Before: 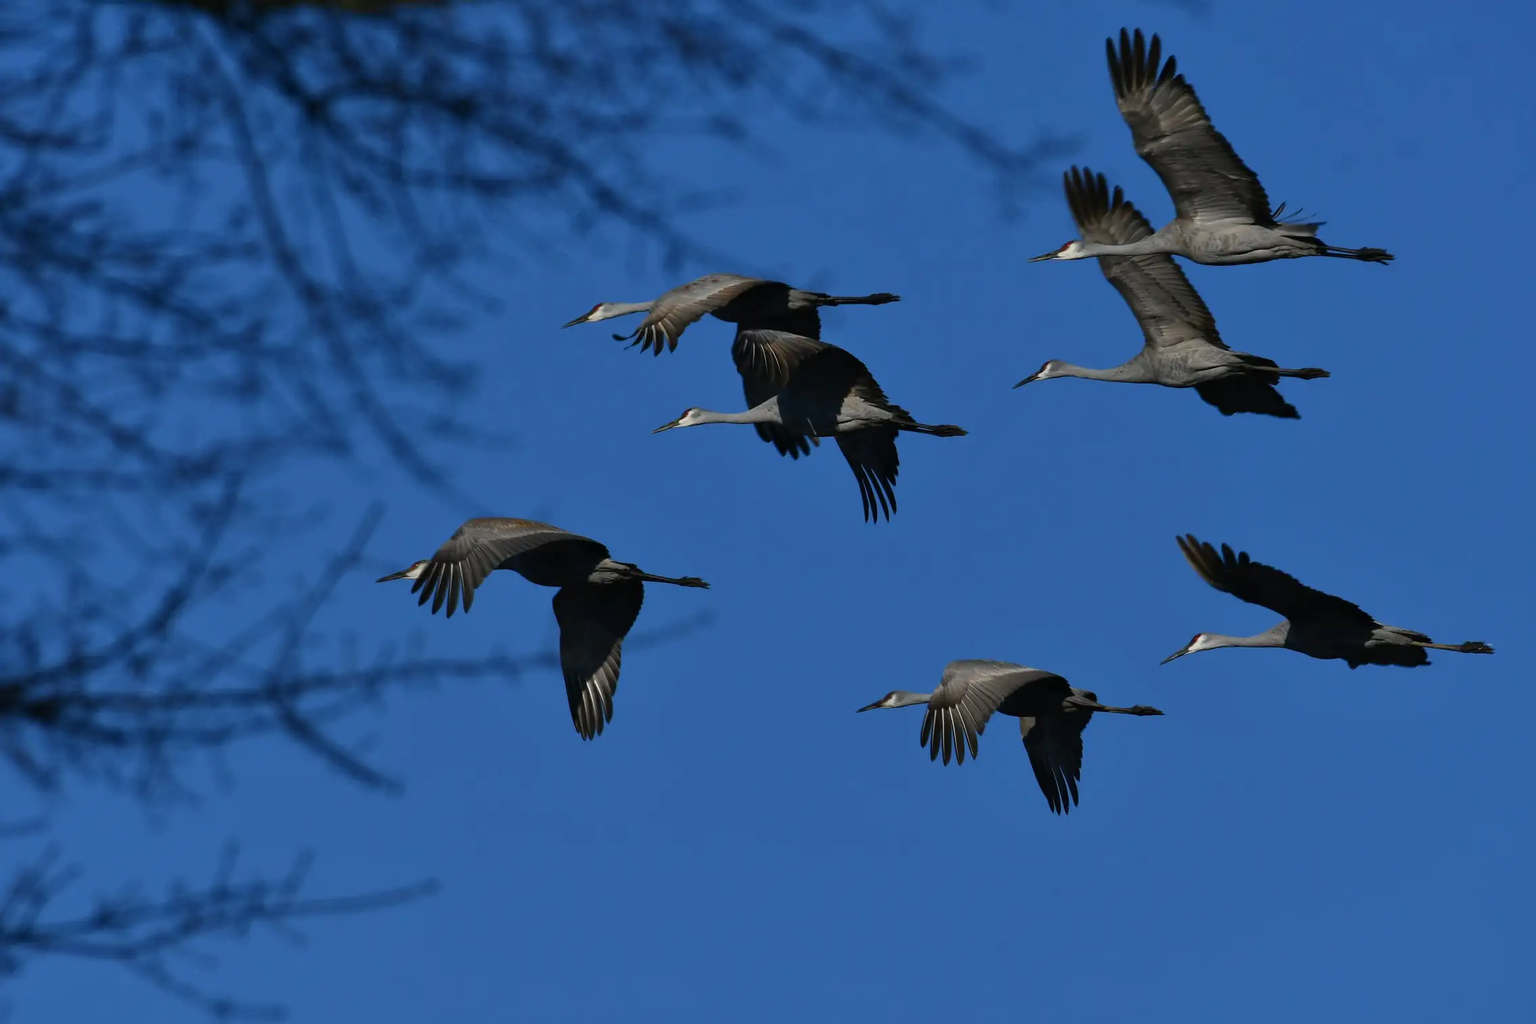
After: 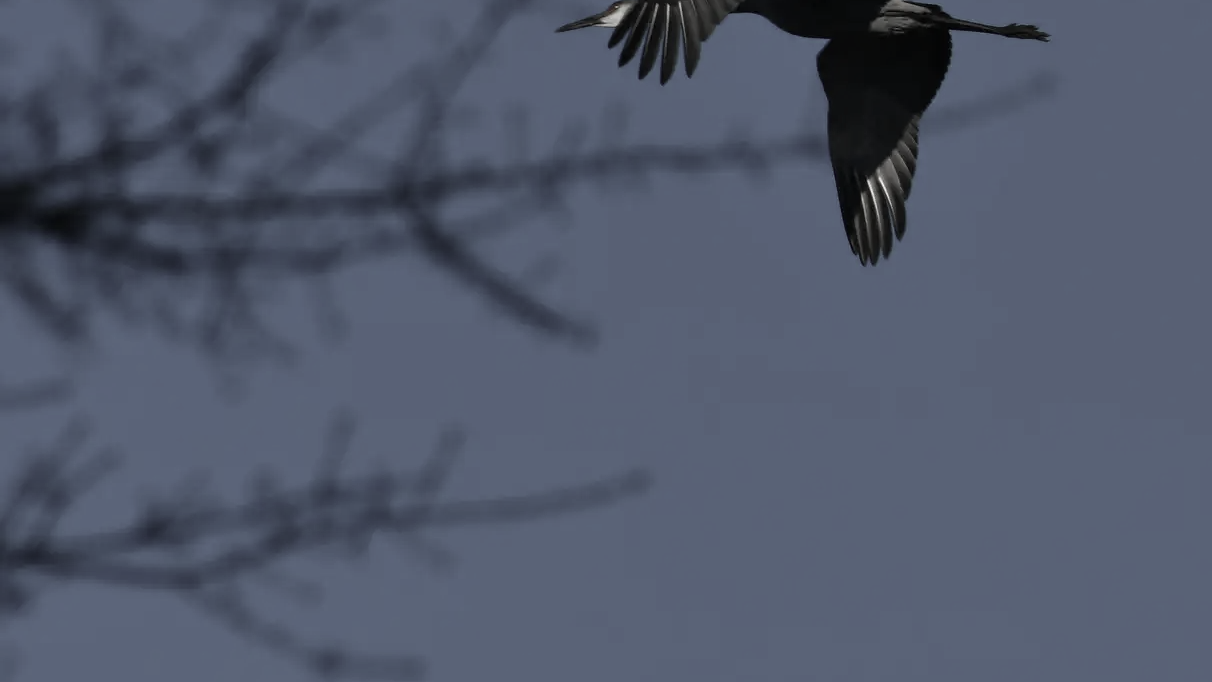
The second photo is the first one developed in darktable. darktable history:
color correction: saturation 0.3
crop and rotate: top 54.778%, right 46.61%, bottom 0.159%
